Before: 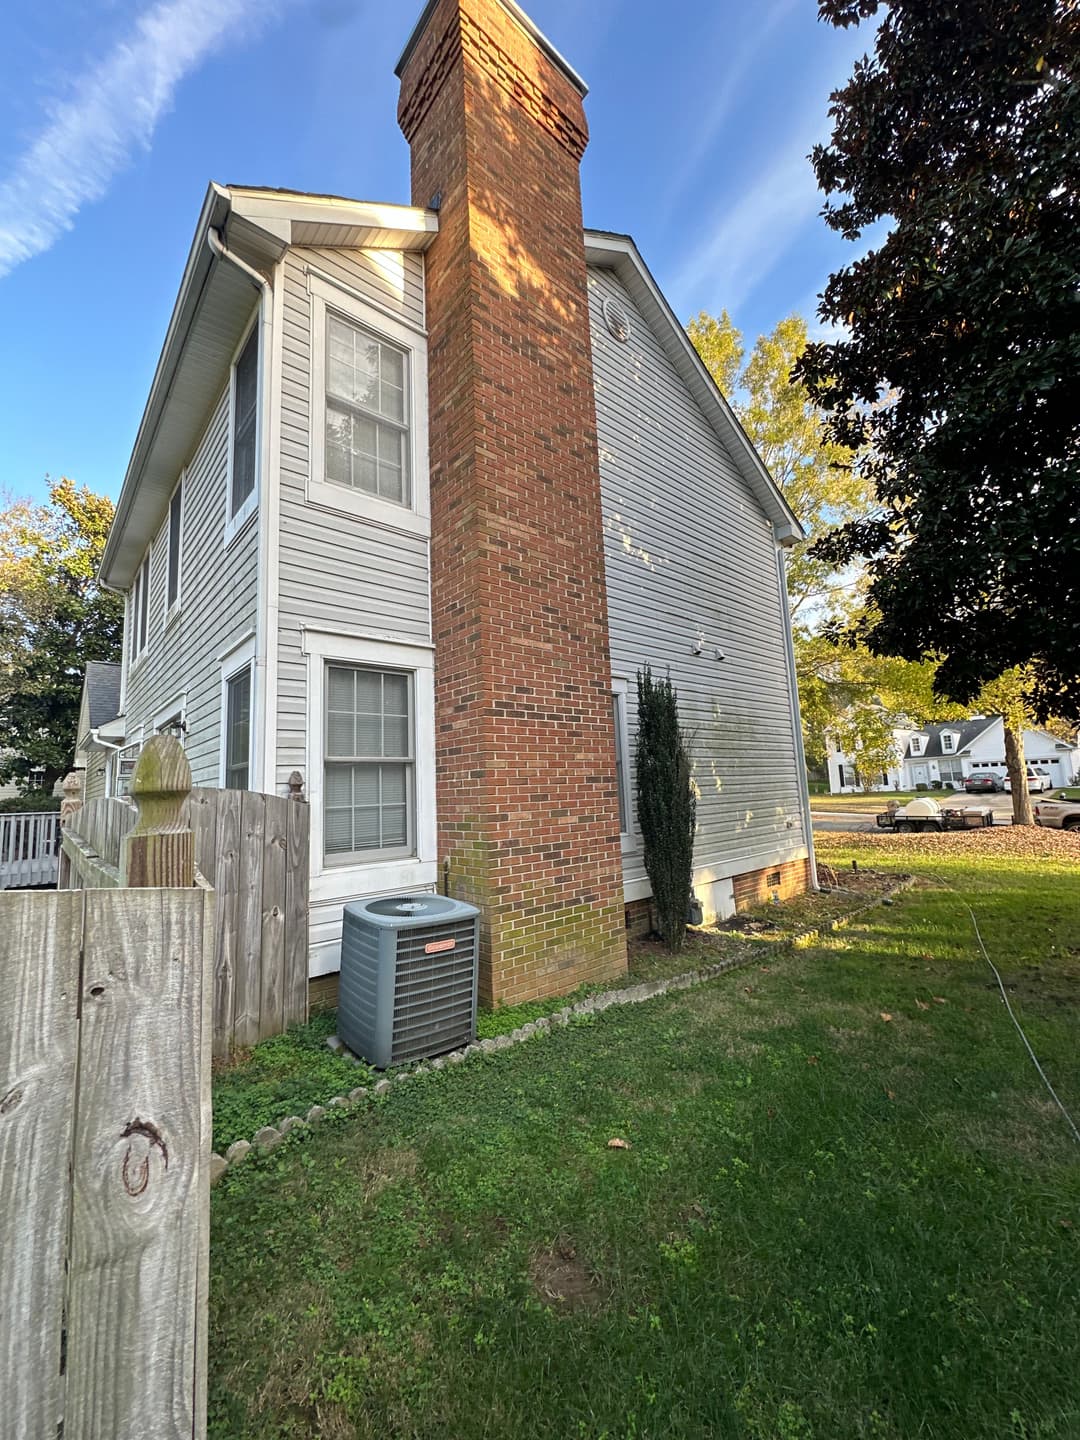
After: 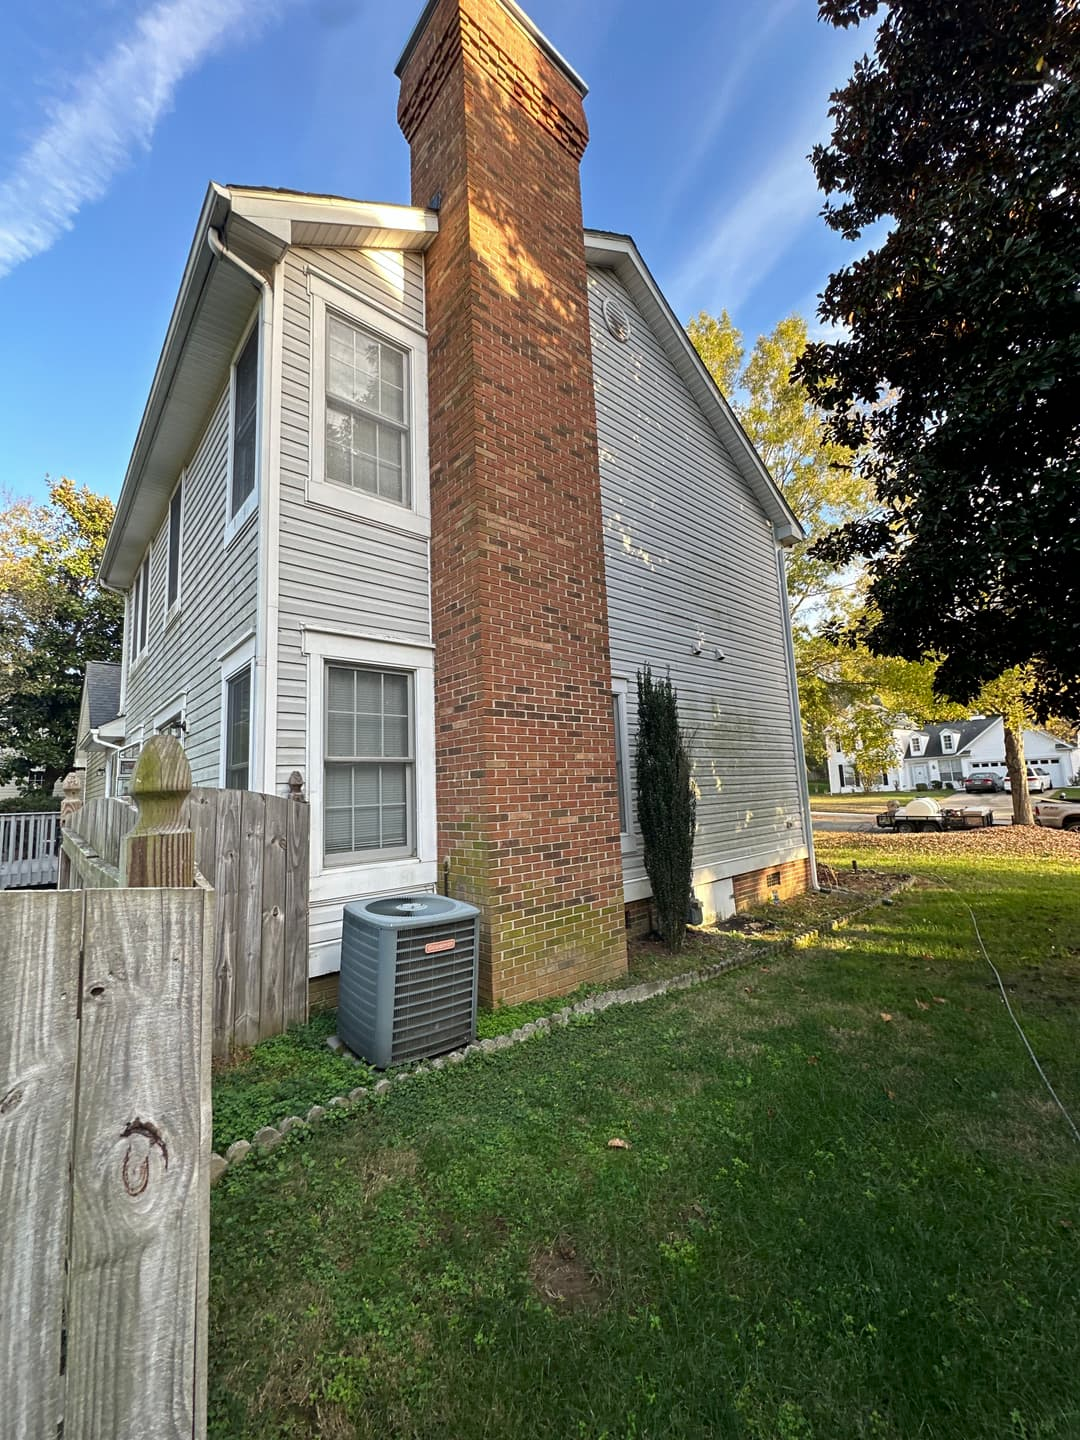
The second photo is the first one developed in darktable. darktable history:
contrast brightness saturation: contrast 0.032, brightness -0.039
